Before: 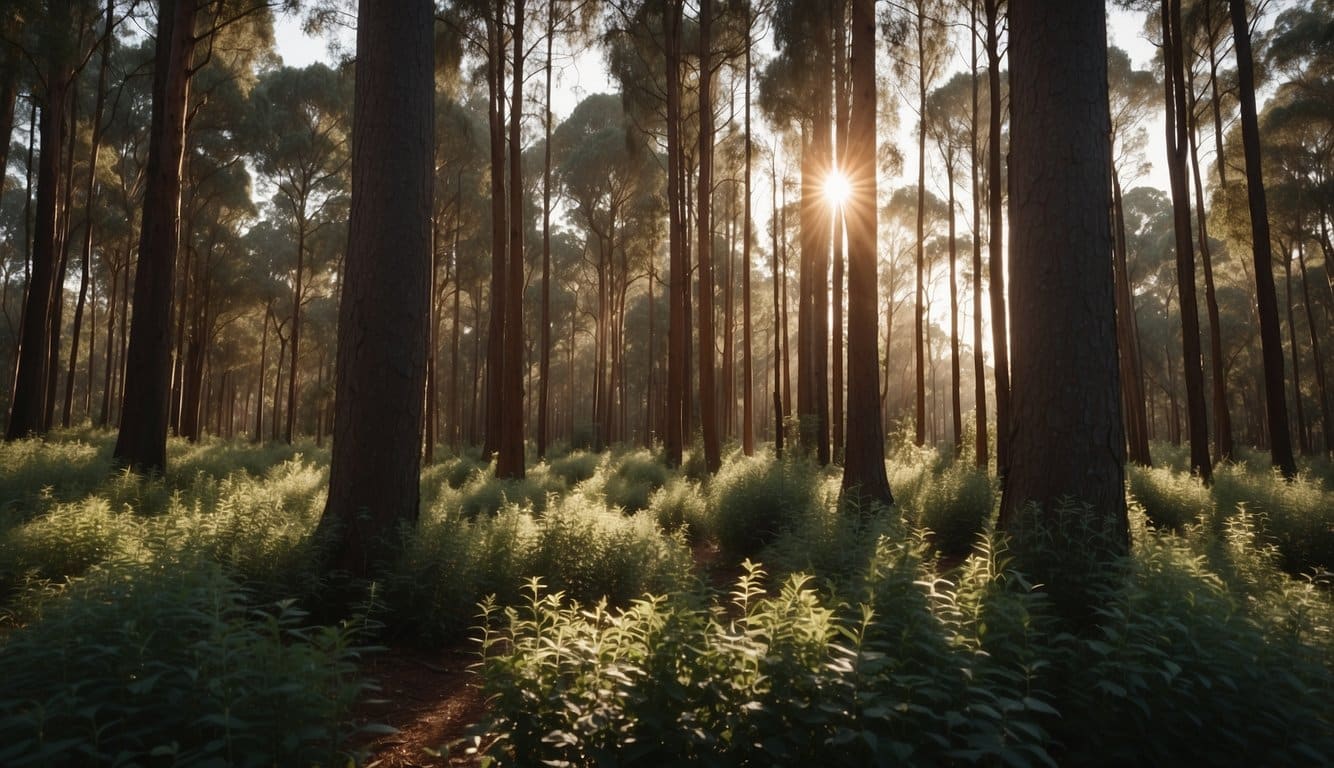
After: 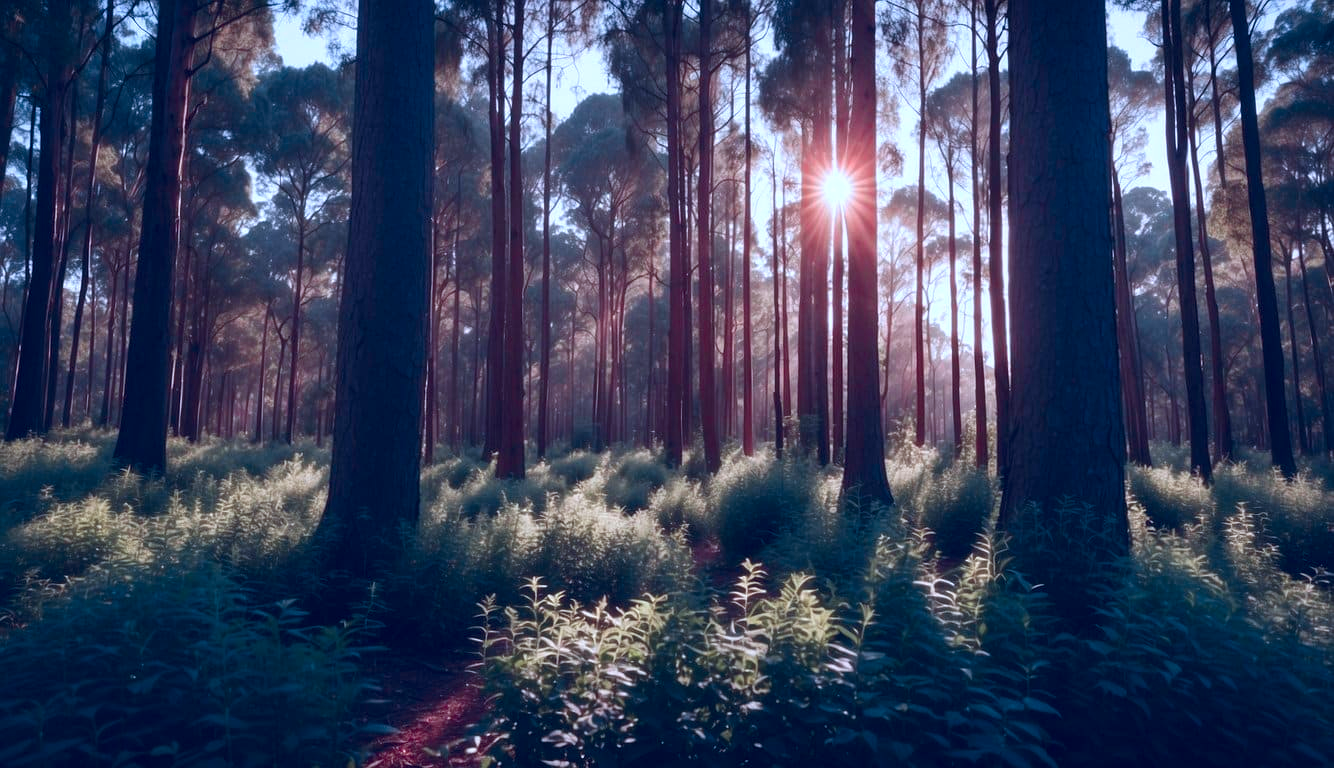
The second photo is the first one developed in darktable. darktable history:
local contrast: highlights 100%, shadows 100%, detail 120%, midtone range 0.2
tone curve: curves: ch1 [(0, 0) (0.108, 0.197) (0.5, 0.5) (0.681, 0.885) (1, 1)]; ch2 [(0, 0) (0.28, 0.151) (1, 1)], color space Lab, independent channels
